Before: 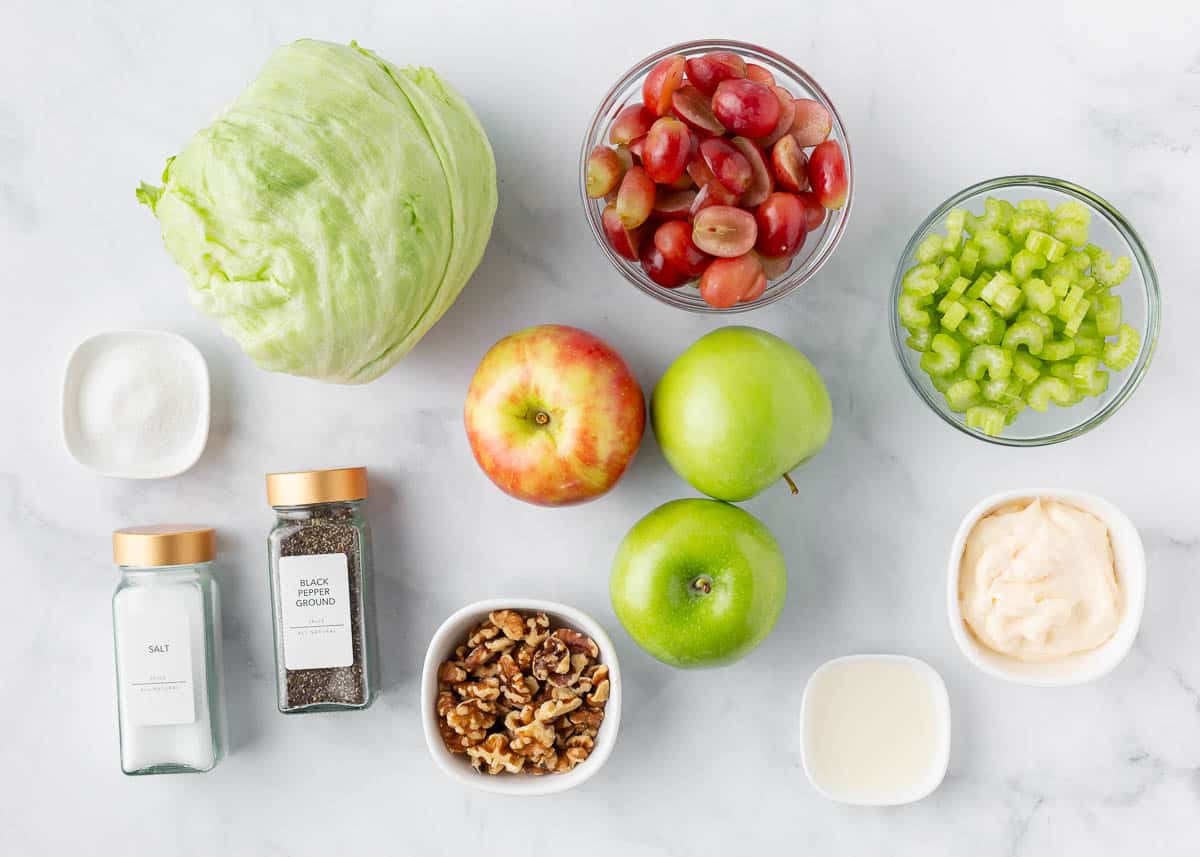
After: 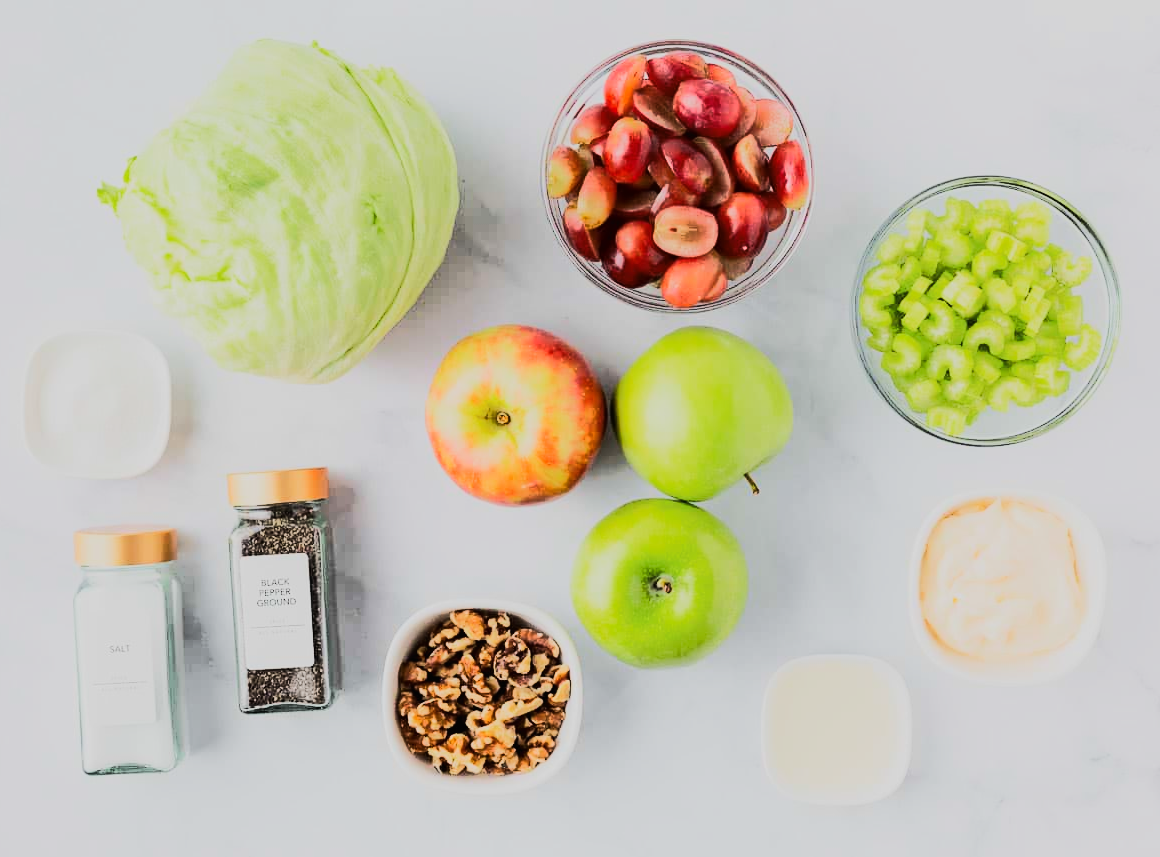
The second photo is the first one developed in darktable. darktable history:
tone curve: curves: ch0 [(0, 0) (0.003, 0.015) (0.011, 0.019) (0.025, 0.025) (0.044, 0.039) (0.069, 0.053) (0.1, 0.076) (0.136, 0.107) (0.177, 0.143) (0.224, 0.19) (0.277, 0.253) (0.335, 0.32) (0.399, 0.412) (0.468, 0.524) (0.543, 0.668) (0.623, 0.717) (0.709, 0.769) (0.801, 0.82) (0.898, 0.865) (1, 1)], color space Lab, linked channels, preserve colors none
filmic rgb: black relative exposure -7.5 EV, white relative exposure 5 EV, hardness 3.32, contrast 1.3
crop and rotate: left 3.302%
